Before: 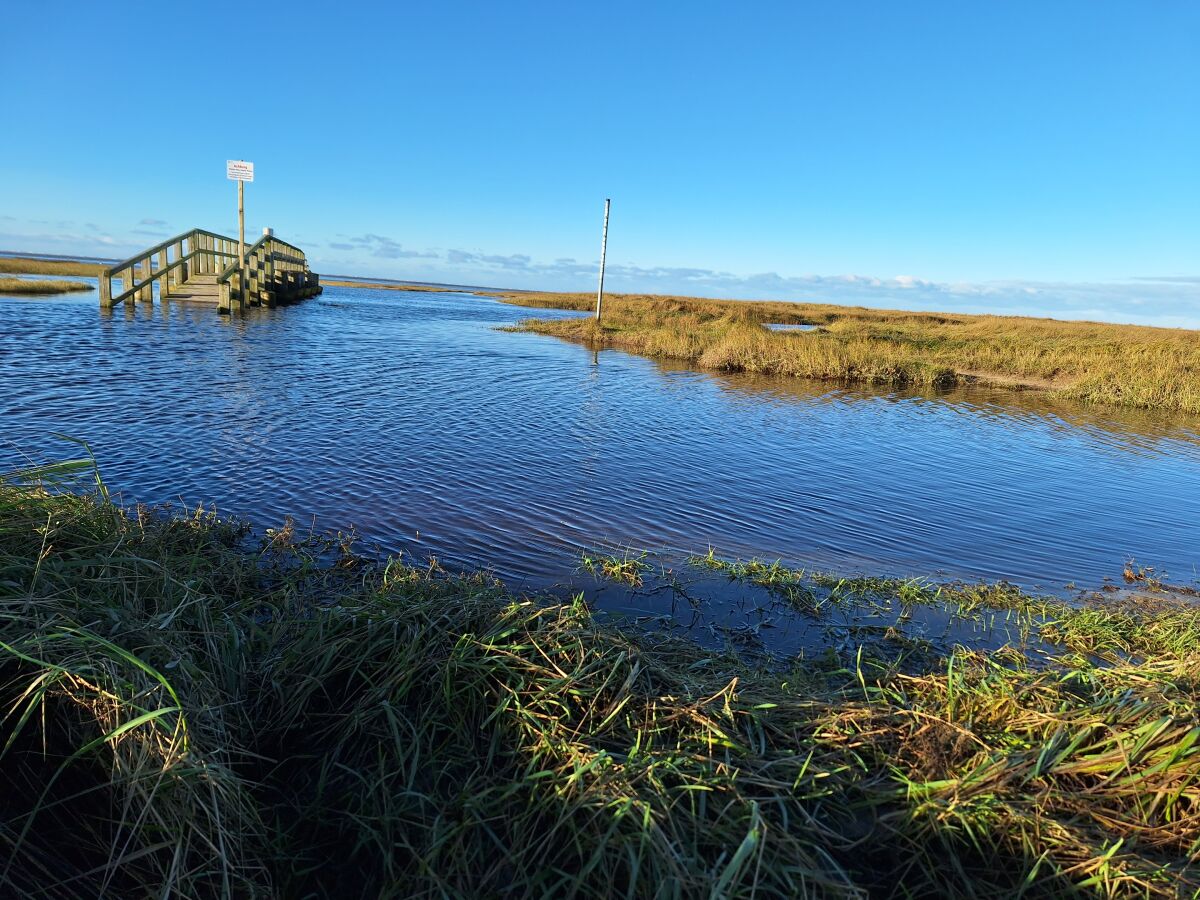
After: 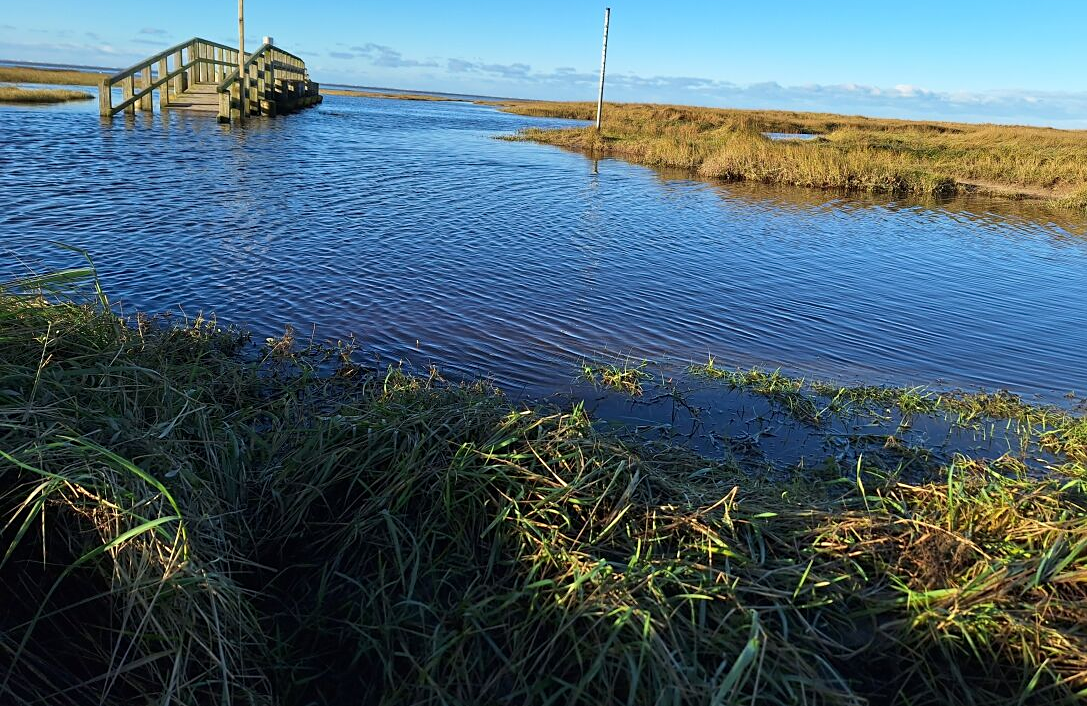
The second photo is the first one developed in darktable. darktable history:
sharpen: amount 0.214
crop: top 21.329%, right 9.405%, bottom 0.219%
